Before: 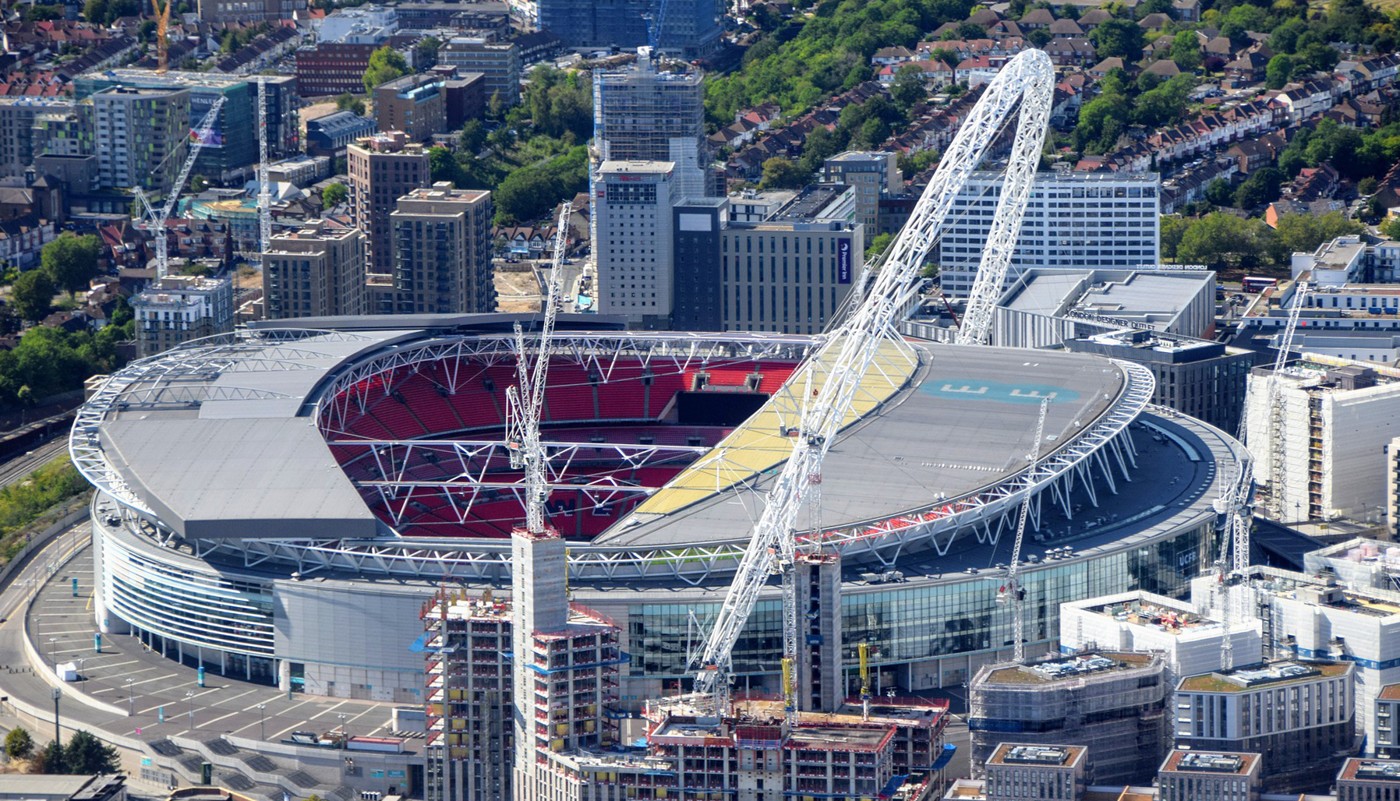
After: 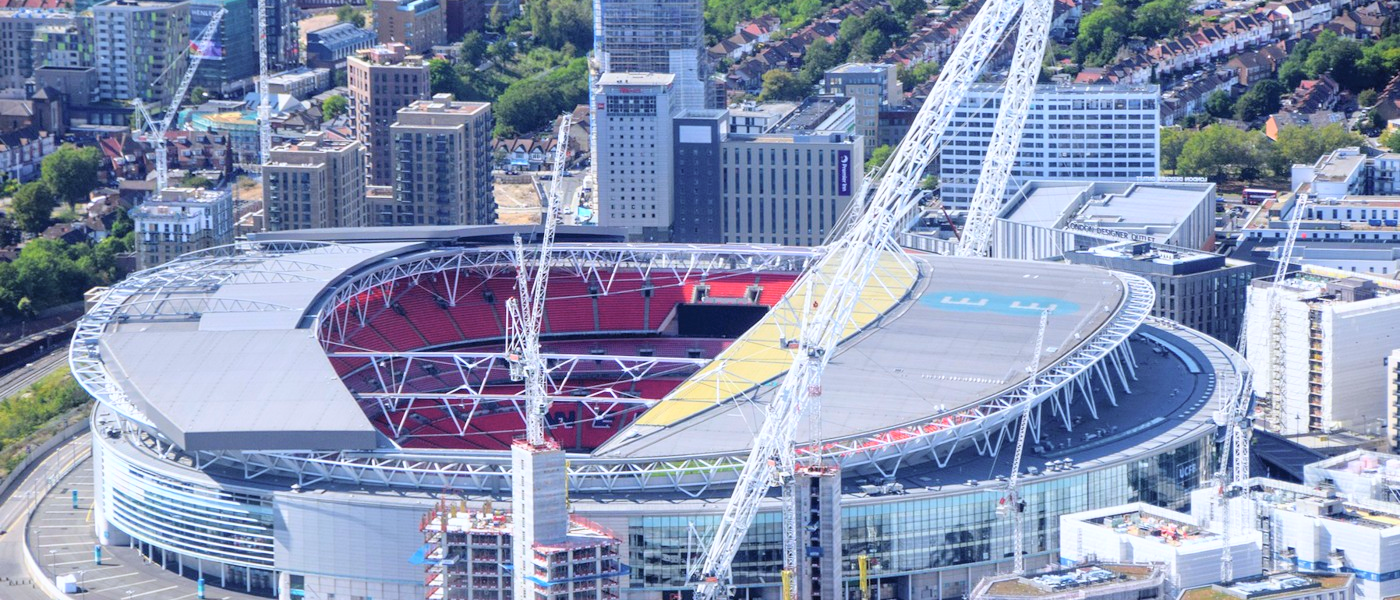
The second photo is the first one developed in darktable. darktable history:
contrast brightness saturation: contrast 0.1, brightness 0.3, saturation 0.14
color calibration: illuminant as shot in camera, x 0.358, y 0.373, temperature 4628.91 K
crop: top 11.038%, bottom 13.962%
